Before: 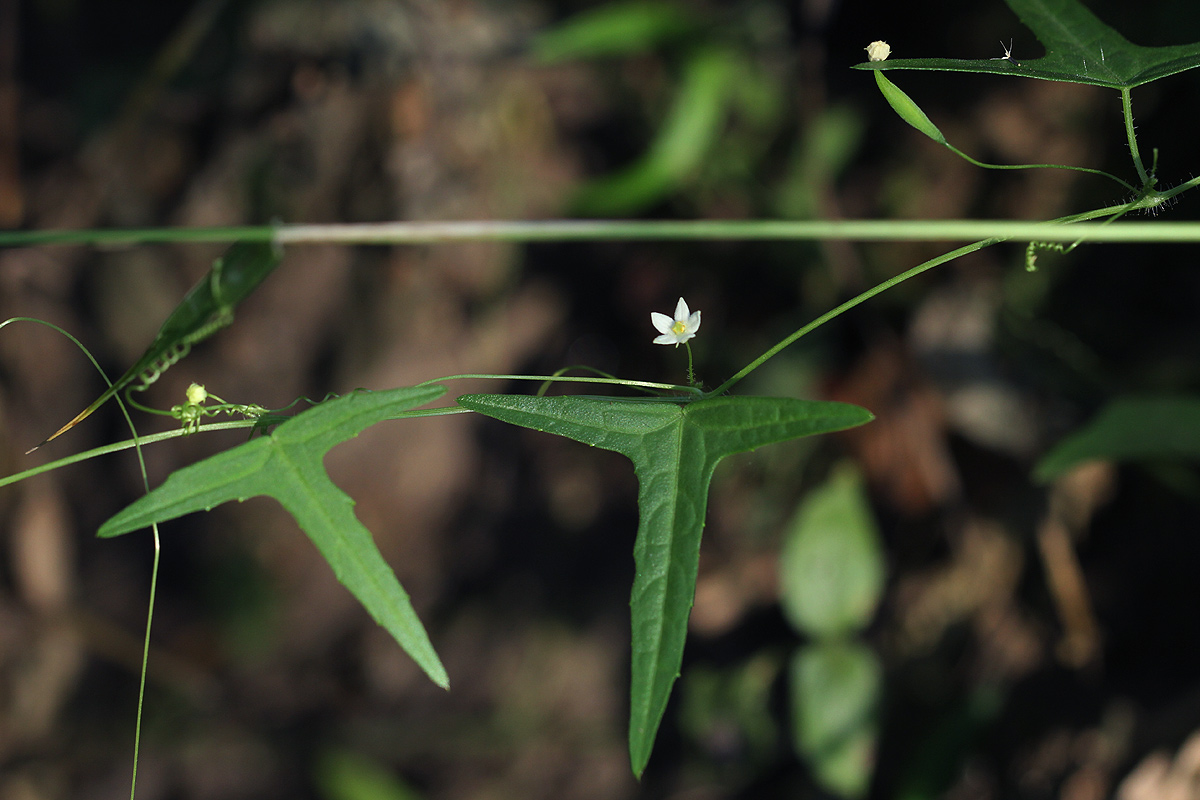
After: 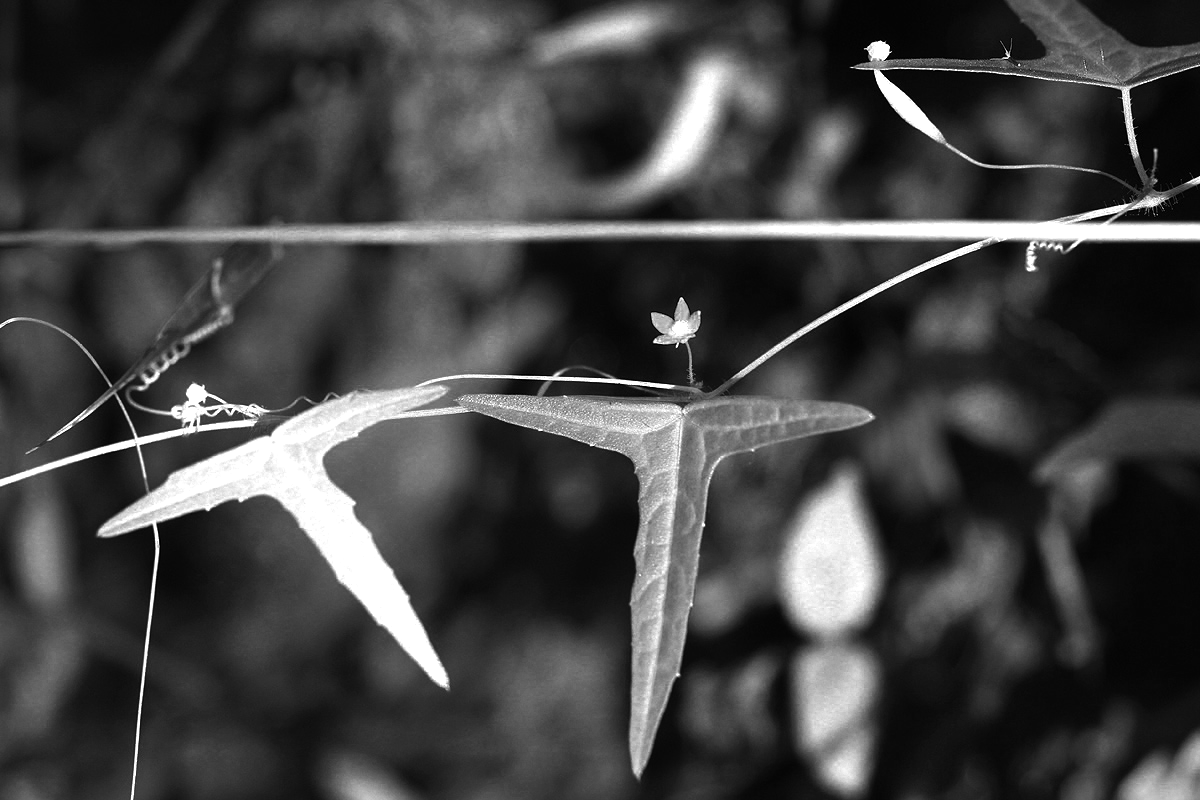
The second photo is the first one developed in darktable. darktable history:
color zones: curves: ch0 [(0, 0.554) (0.146, 0.662) (0.293, 0.86) (0.503, 0.774) (0.637, 0.106) (0.74, 0.072) (0.866, 0.488) (0.998, 0.569)]; ch1 [(0, 0) (0.143, 0) (0.286, 0) (0.429, 0) (0.571, 0) (0.714, 0) (0.857, 0)]
color calibration: x 0.372, y 0.386, temperature 4283.97 K
monochrome: a -35.87, b 49.73, size 1.7
